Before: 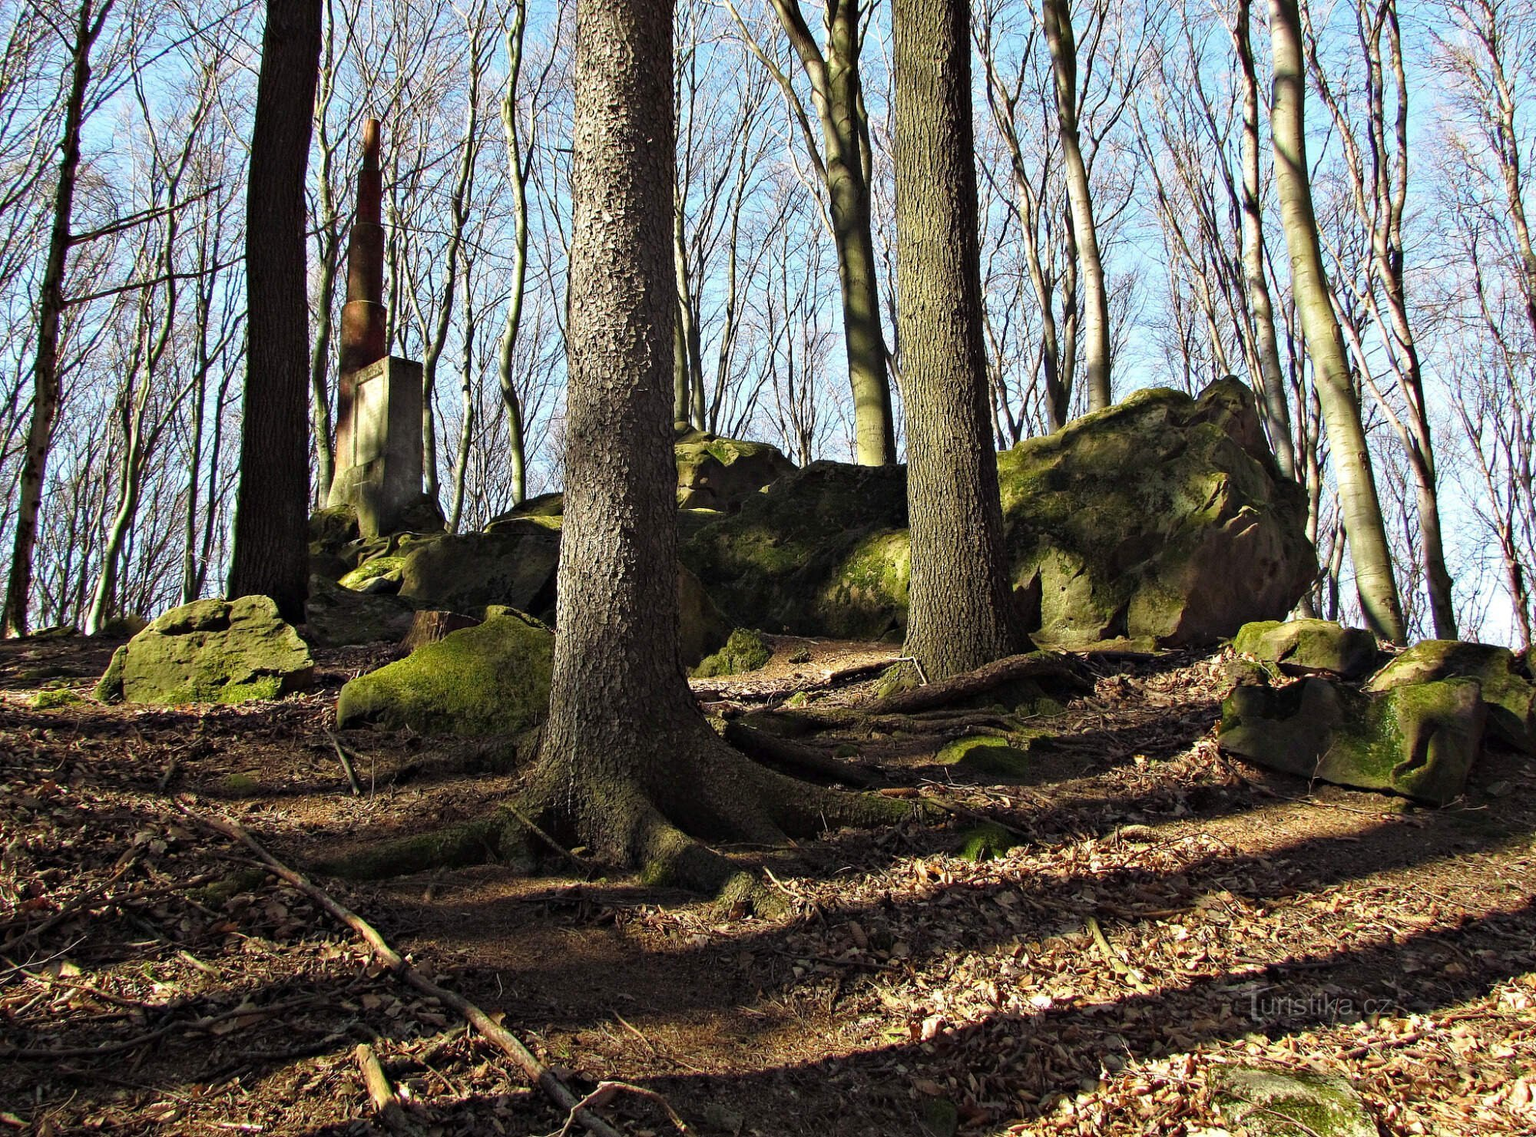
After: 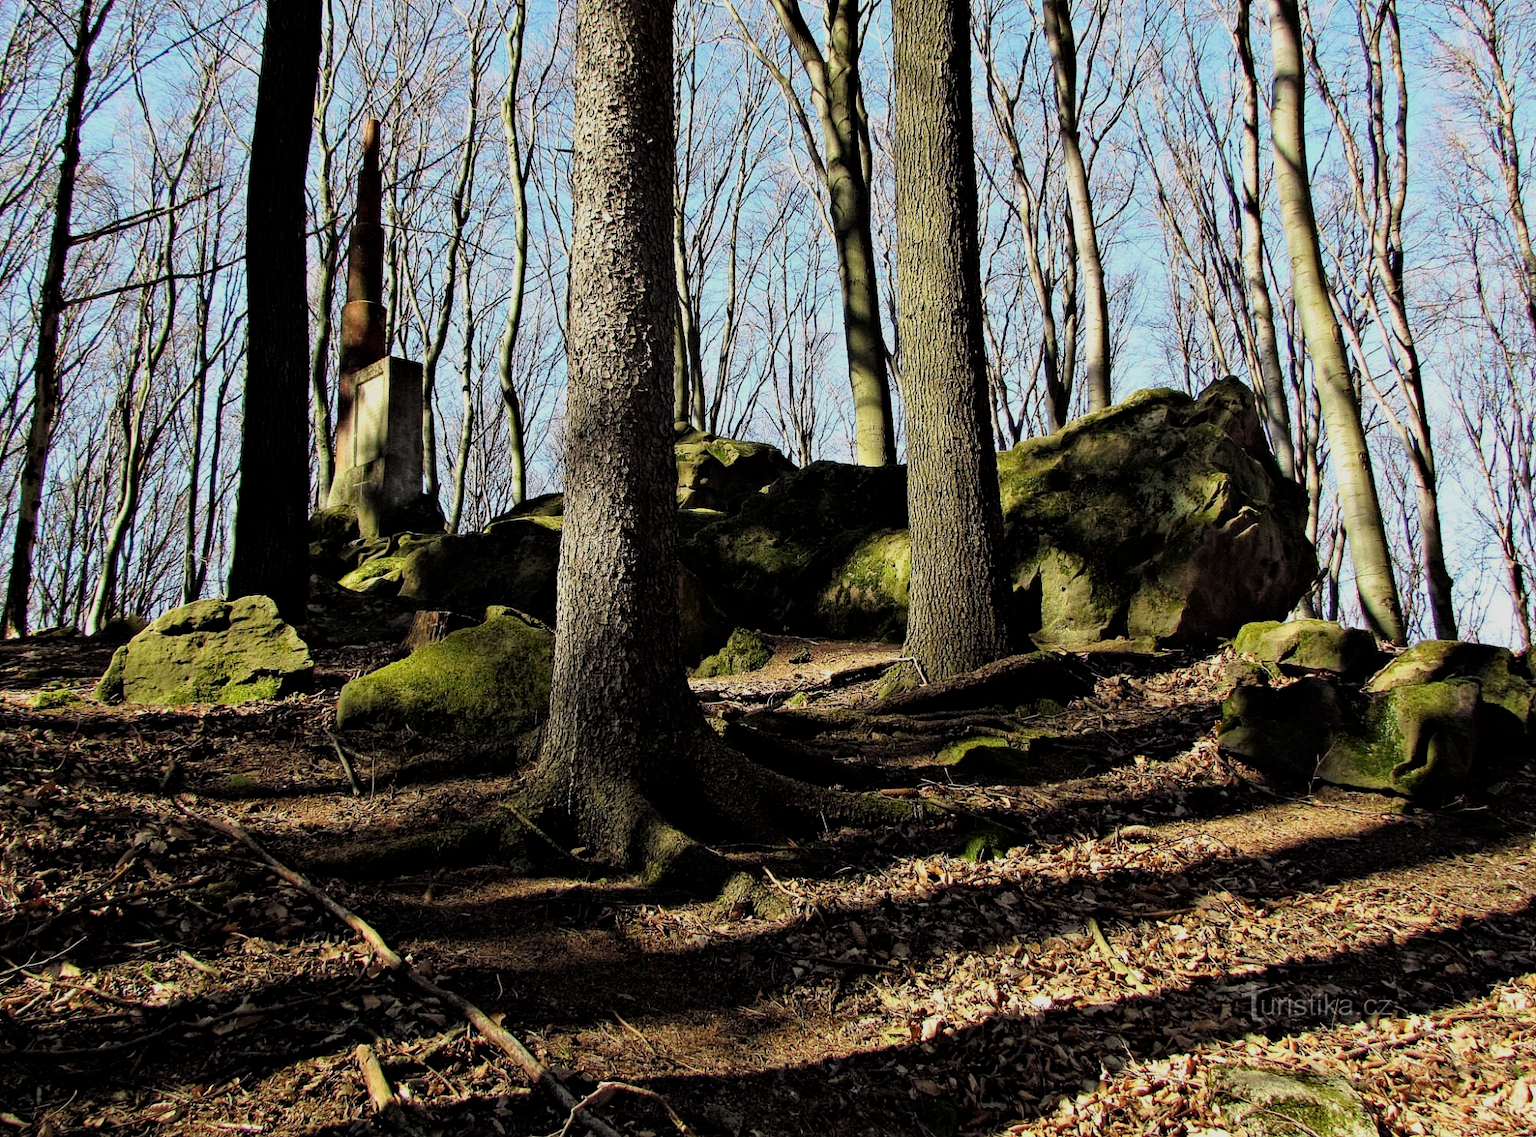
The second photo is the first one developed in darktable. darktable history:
filmic rgb: black relative exposure -7.7 EV, white relative exposure 4.36 EV, target black luminance 0%, hardness 3.76, latitude 50.58%, contrast 1.063, highlights saturation mix 9.93%, shadows ↔ highlights balance -0.218%, color science v6 (2022)
